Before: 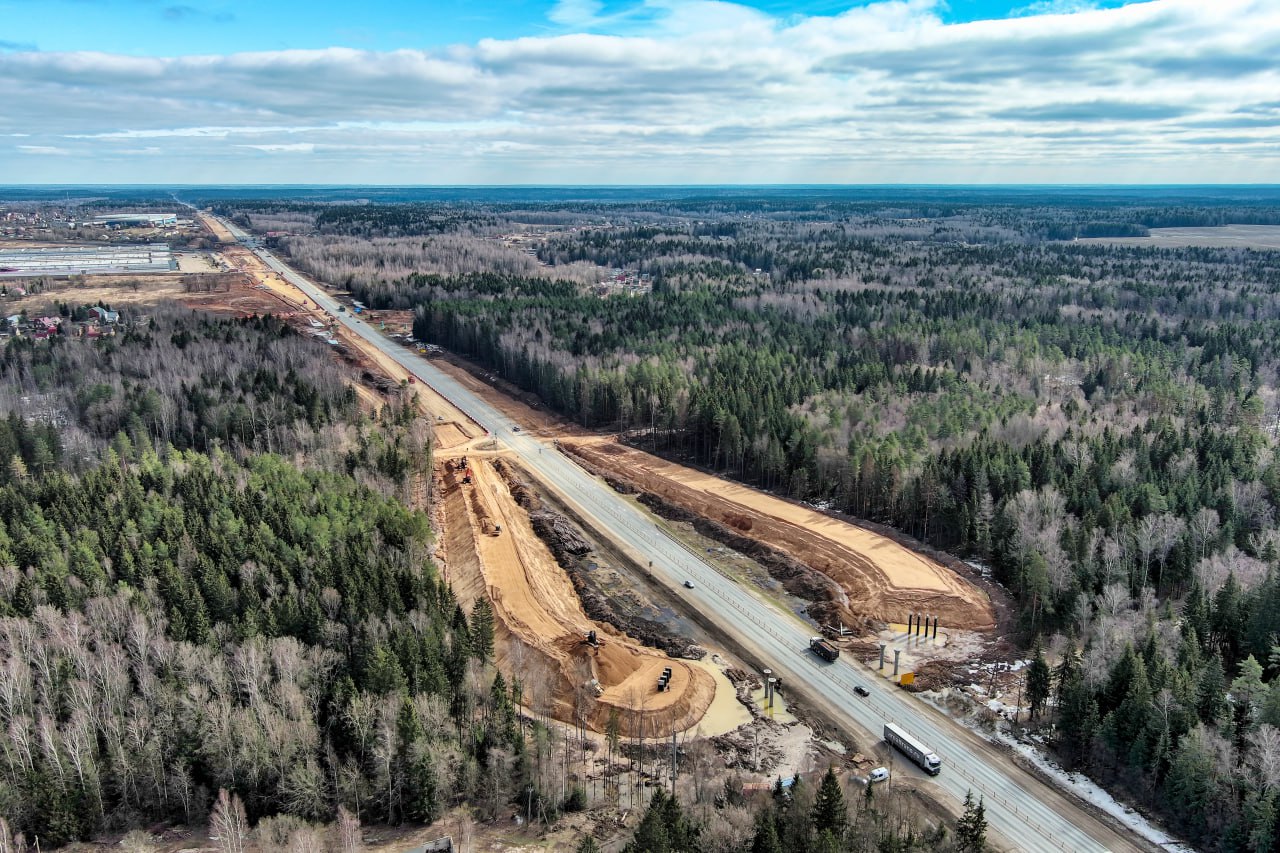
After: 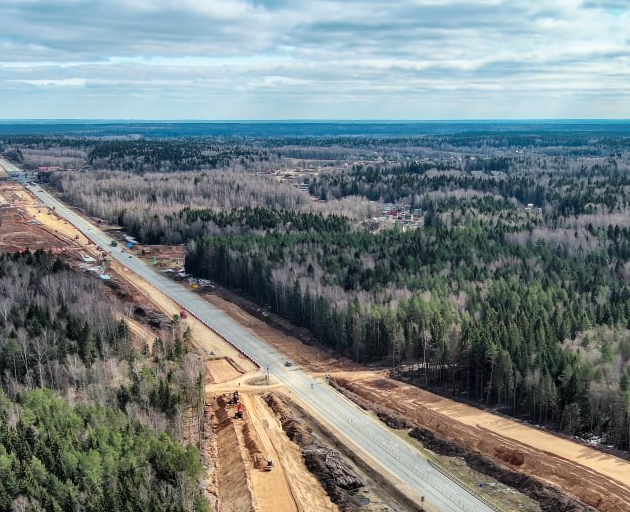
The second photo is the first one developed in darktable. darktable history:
crop: left 17.835%, top 7.675%, right 32.881%, bottom 32.213%
exposure: compensate highlight preservation false
